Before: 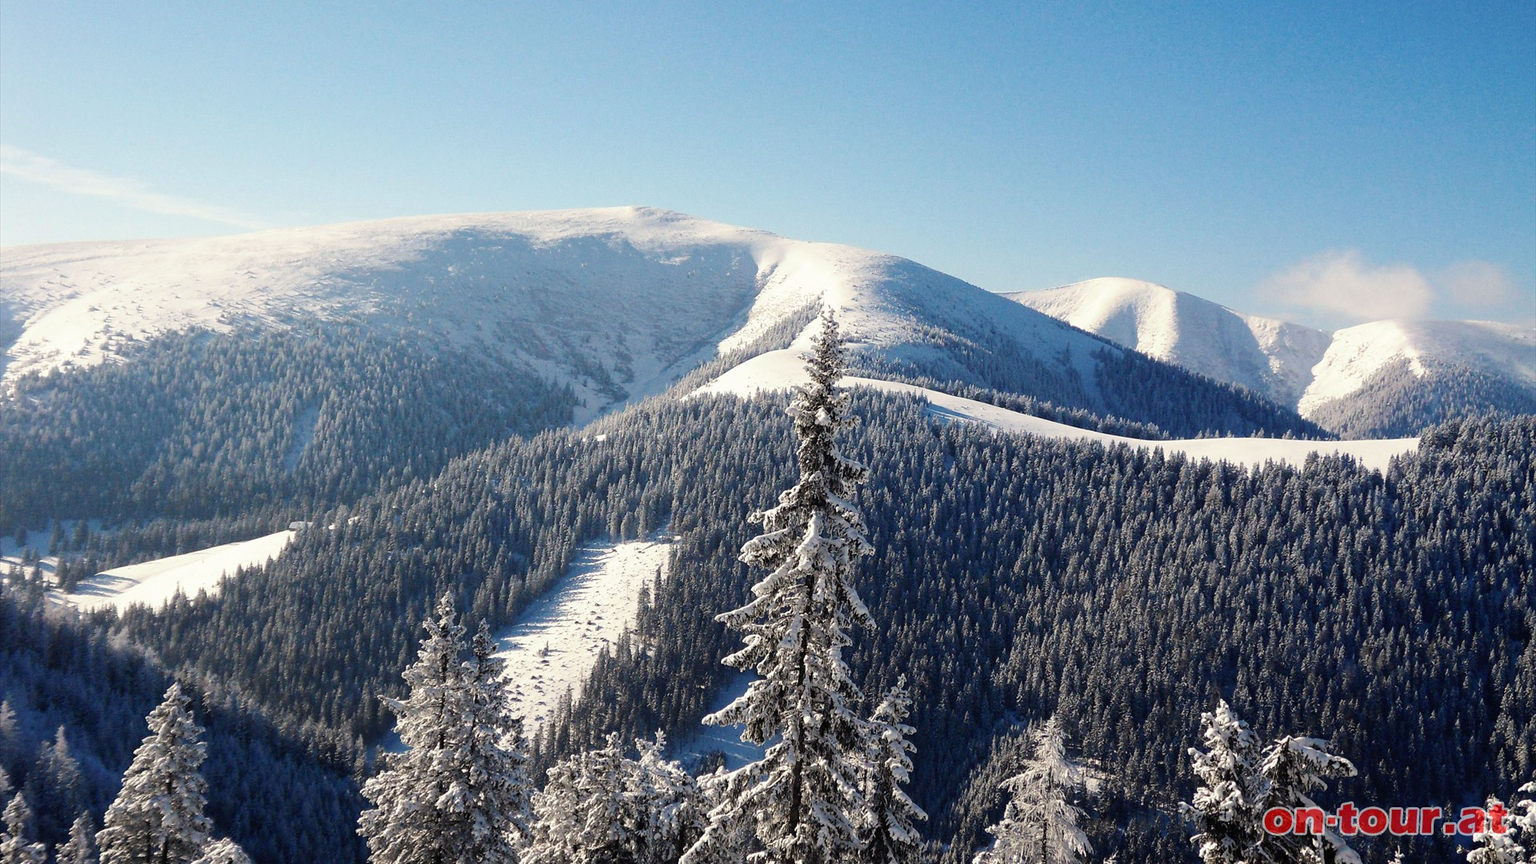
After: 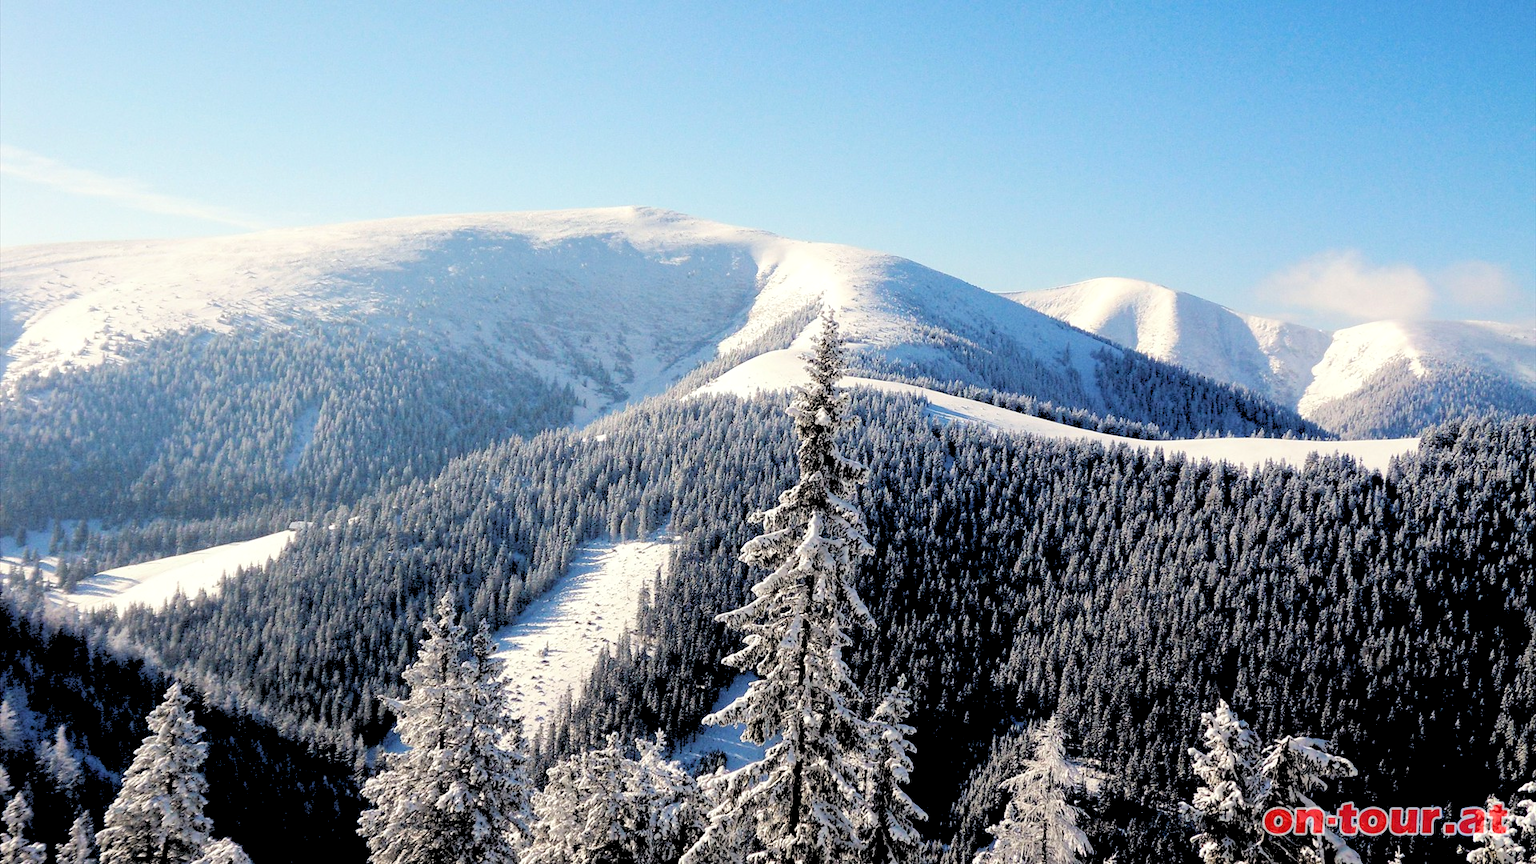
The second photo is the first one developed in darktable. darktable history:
rgb levels: levels [[0.027, 0.429, 0.996], [0, 0.5, 1], [0, 0.5, 1]]
local contrast: highlights 100%, shadows 100%, detail 120%, midtone range 0.2
